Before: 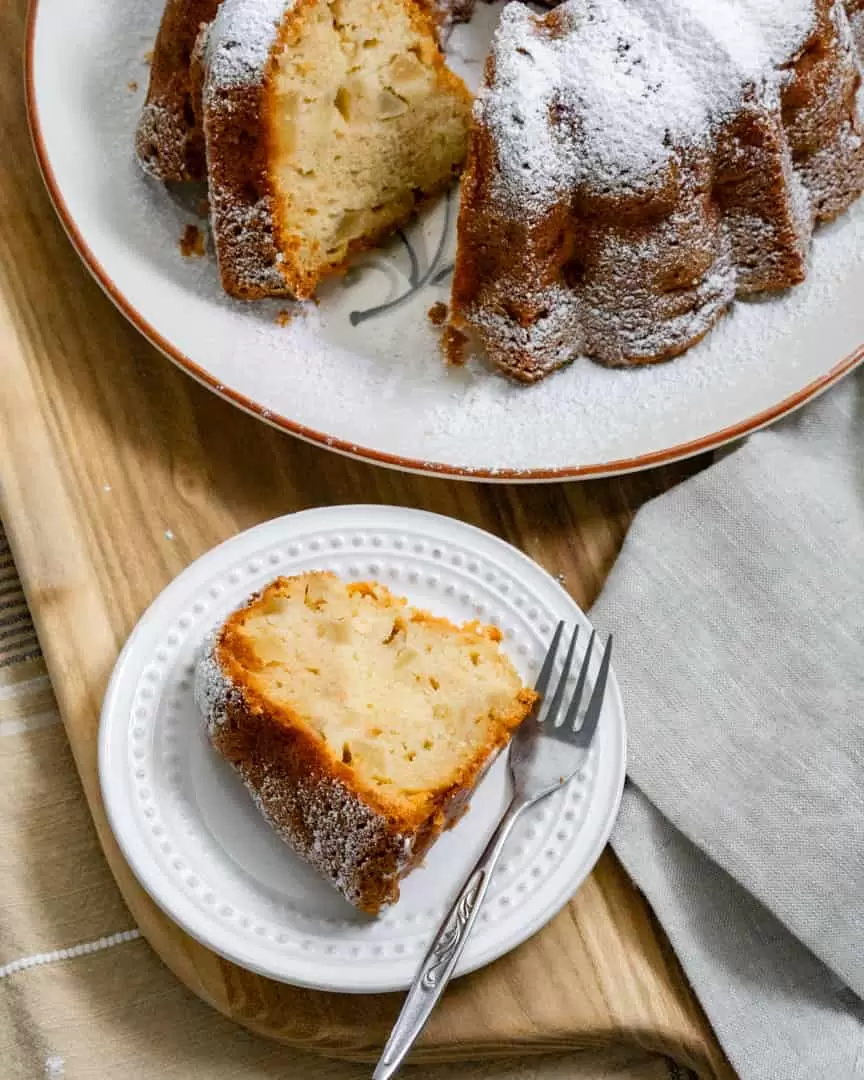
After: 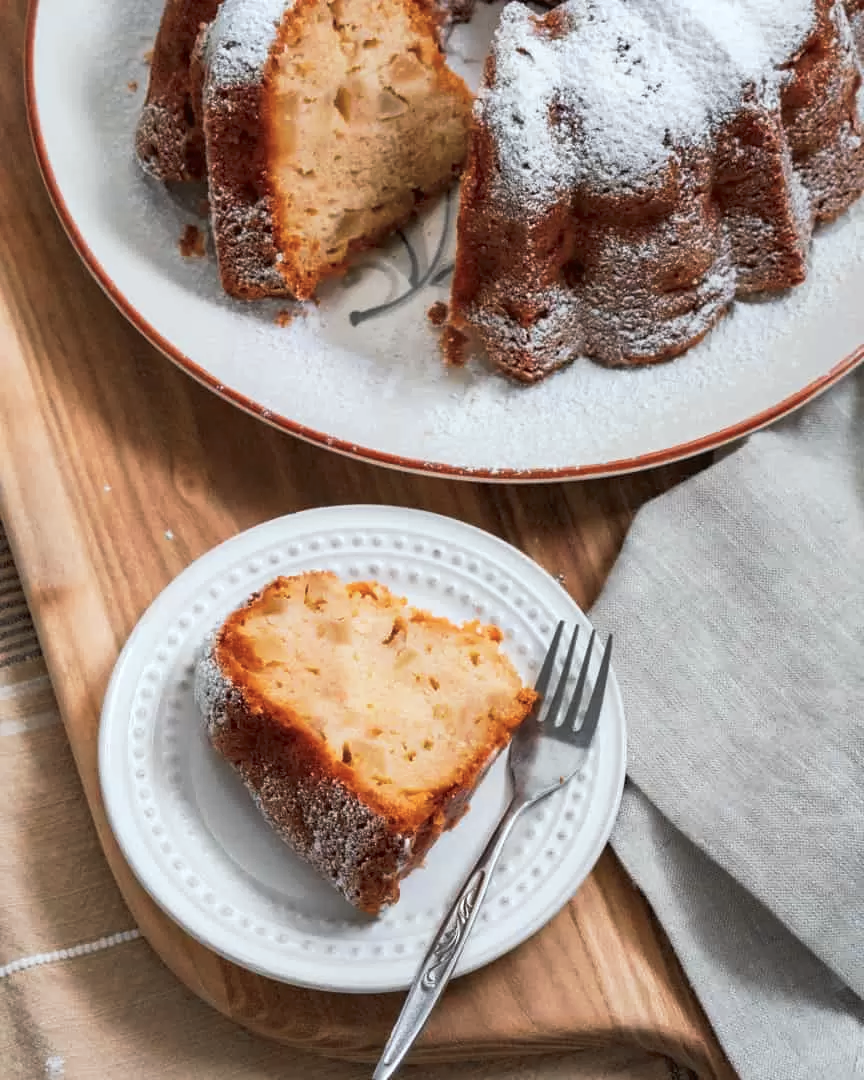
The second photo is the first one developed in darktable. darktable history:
tone curve: curves: ch0 [(0, 0) (0.003, 0.013) (0.011, 0.02) (0.025, 0.037) (0.044, 0.068) (0.069, 0.108) (0.1, 0.138) (0.136, 0.168) (0.177, 0.203) (0.224, 0.241) (0.277, 0.281) (0.335, 0.328) (0.399, 0.382) (0.468, 0.448) (0.543, 0.519) (0.623, 0.603) (0.709, 0.705) (0.801, 0.808) (0.898, 0.903) (1, 1)], preserve colors none
color look up table: target L [99.17, 98.2, 92.07, 90.91, 79.85, 69.89, 65.16, 63.14, 61.94, 33.15, 5.055, 200.88, 83.55, 79.57, 76.79, 69.73, 60.04, 56.05, 50.09, 52.48, 48.82, 46.04, 45.02, 29.68, 15.48, 94.97, 71.76, 67.1, 60.76, 57, 49.15, 52.08, 44.28, 40.86, 24.5, 23.99, 26.32, 23.39, 29.61, 13.11, 4.387, 3.812, 93.15, 86.05, 79.31, 72.61, 65.39, 49.22, 19.12], target a [-17.65, -24.42, -40.67, -17.92, -13.75, -37.97, -33.54, 0.041, -6.946, -24.2, 1.515, 0, 11.22, 25.26, 12.19, 33.59, 59.09, 31, 64.22, 15.07, 73.94, 72.22, 39.91, 7.984, 35, 2.984, 14.38, 47.45, 21.34, 0.053, 77.37, 76.9, 4.11, 20.49, 60.85, 59.02, 27.04, 53.39, -7.55, 46.66, 24.26, 8.468, -43.04, -10.83, -16.33, -25.27, -35.01, -4.561, -12.54], target b [51.63, 83.92, 16.45, 31.92, 56.59, 53.63, 25, 56.45, 11.82, 24.32, 4.796, -0.001, 59.25, 15.94, 32.22, 51.78, 66.39, 21.48, 25.99, 29.37, 31.32, 56.15, 46.82, 11.19, 21.94, -8.996, -26.32, -7.965, -7.171, -43.85, -35.55, 3.403, -54.6, -69.46, -83.13, -53.19, -17.31, 3.18, -33.99, -74.78, -54.21, -4.811, -13.4, -2.72, -26.18, -32.91, -2.902, -18.54, -3.209], num patches 49
